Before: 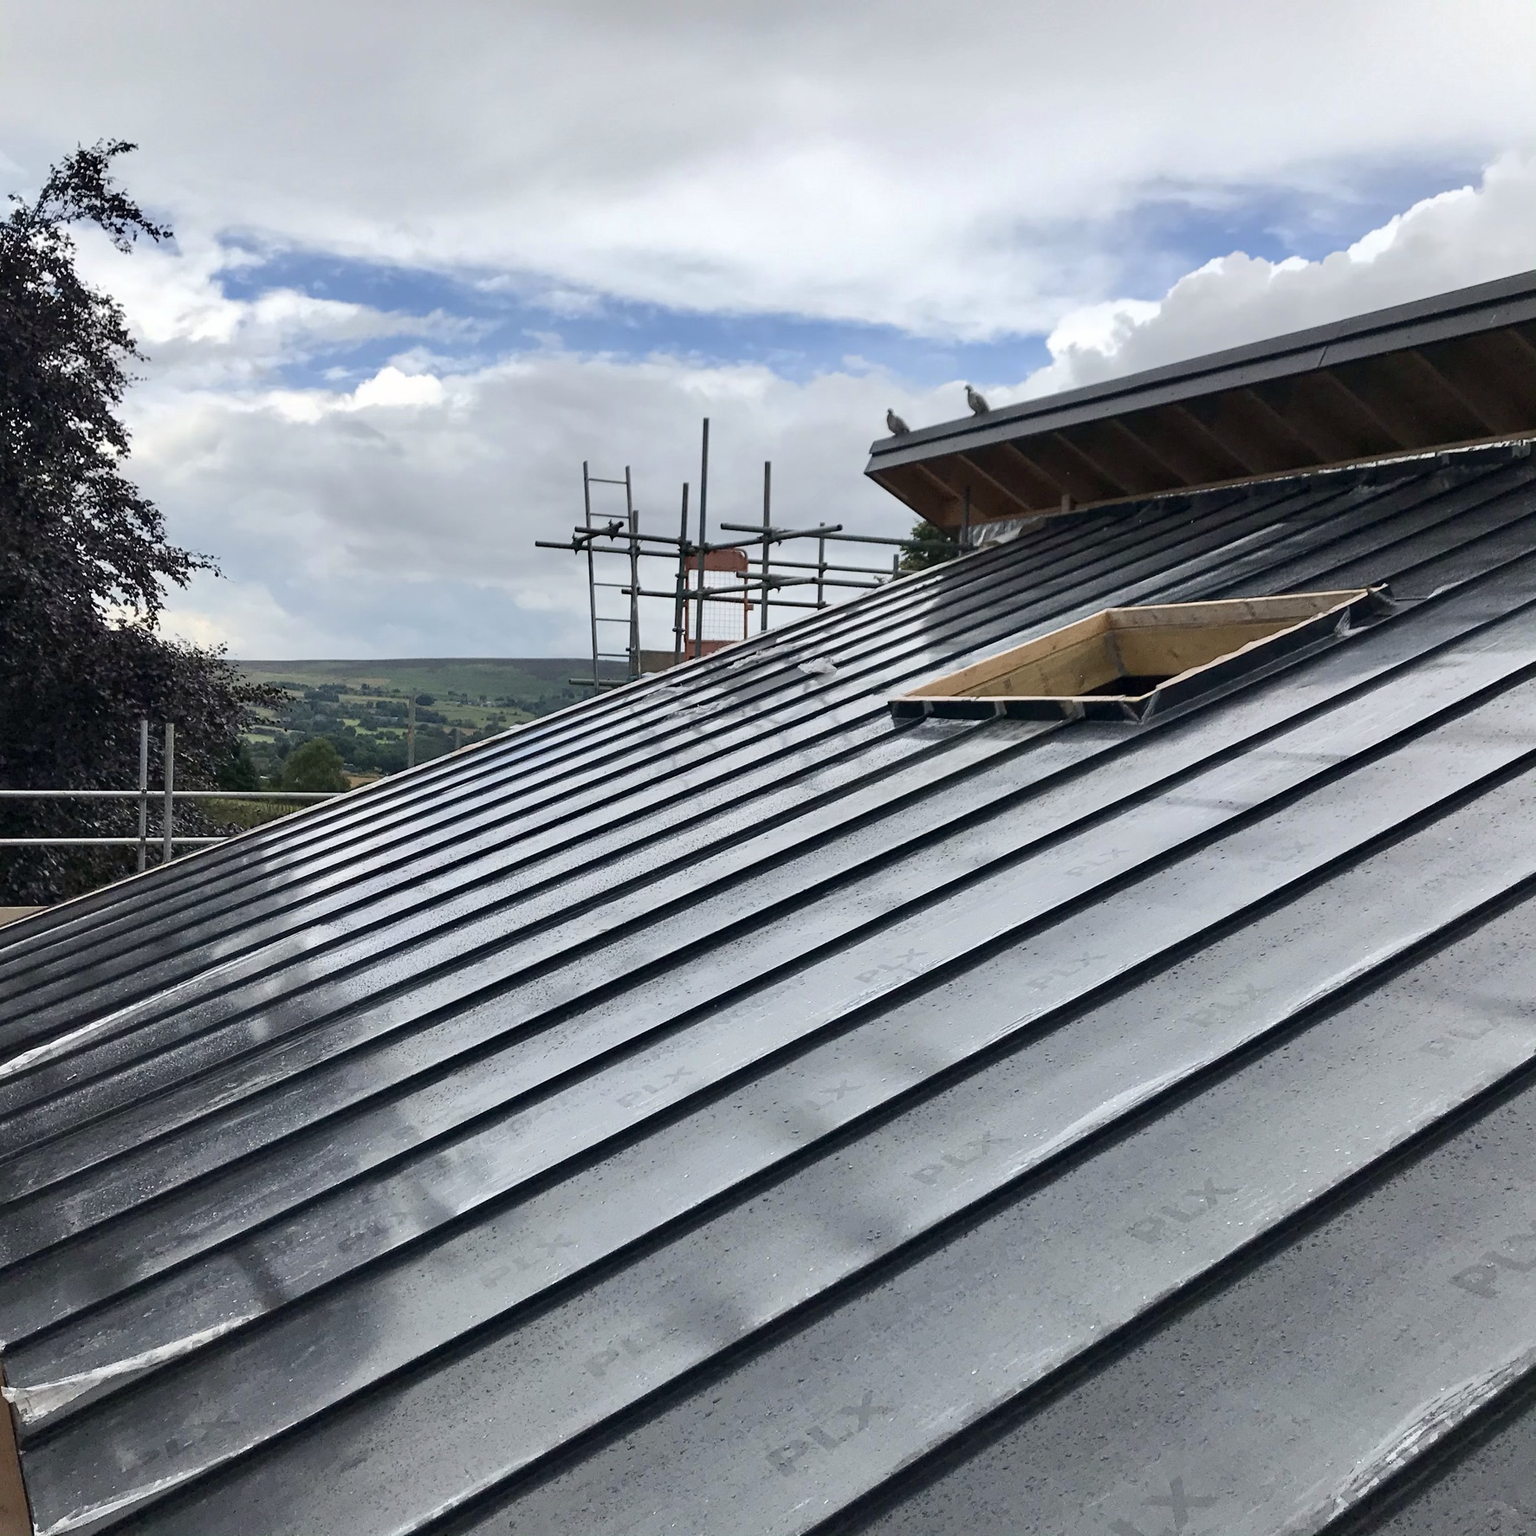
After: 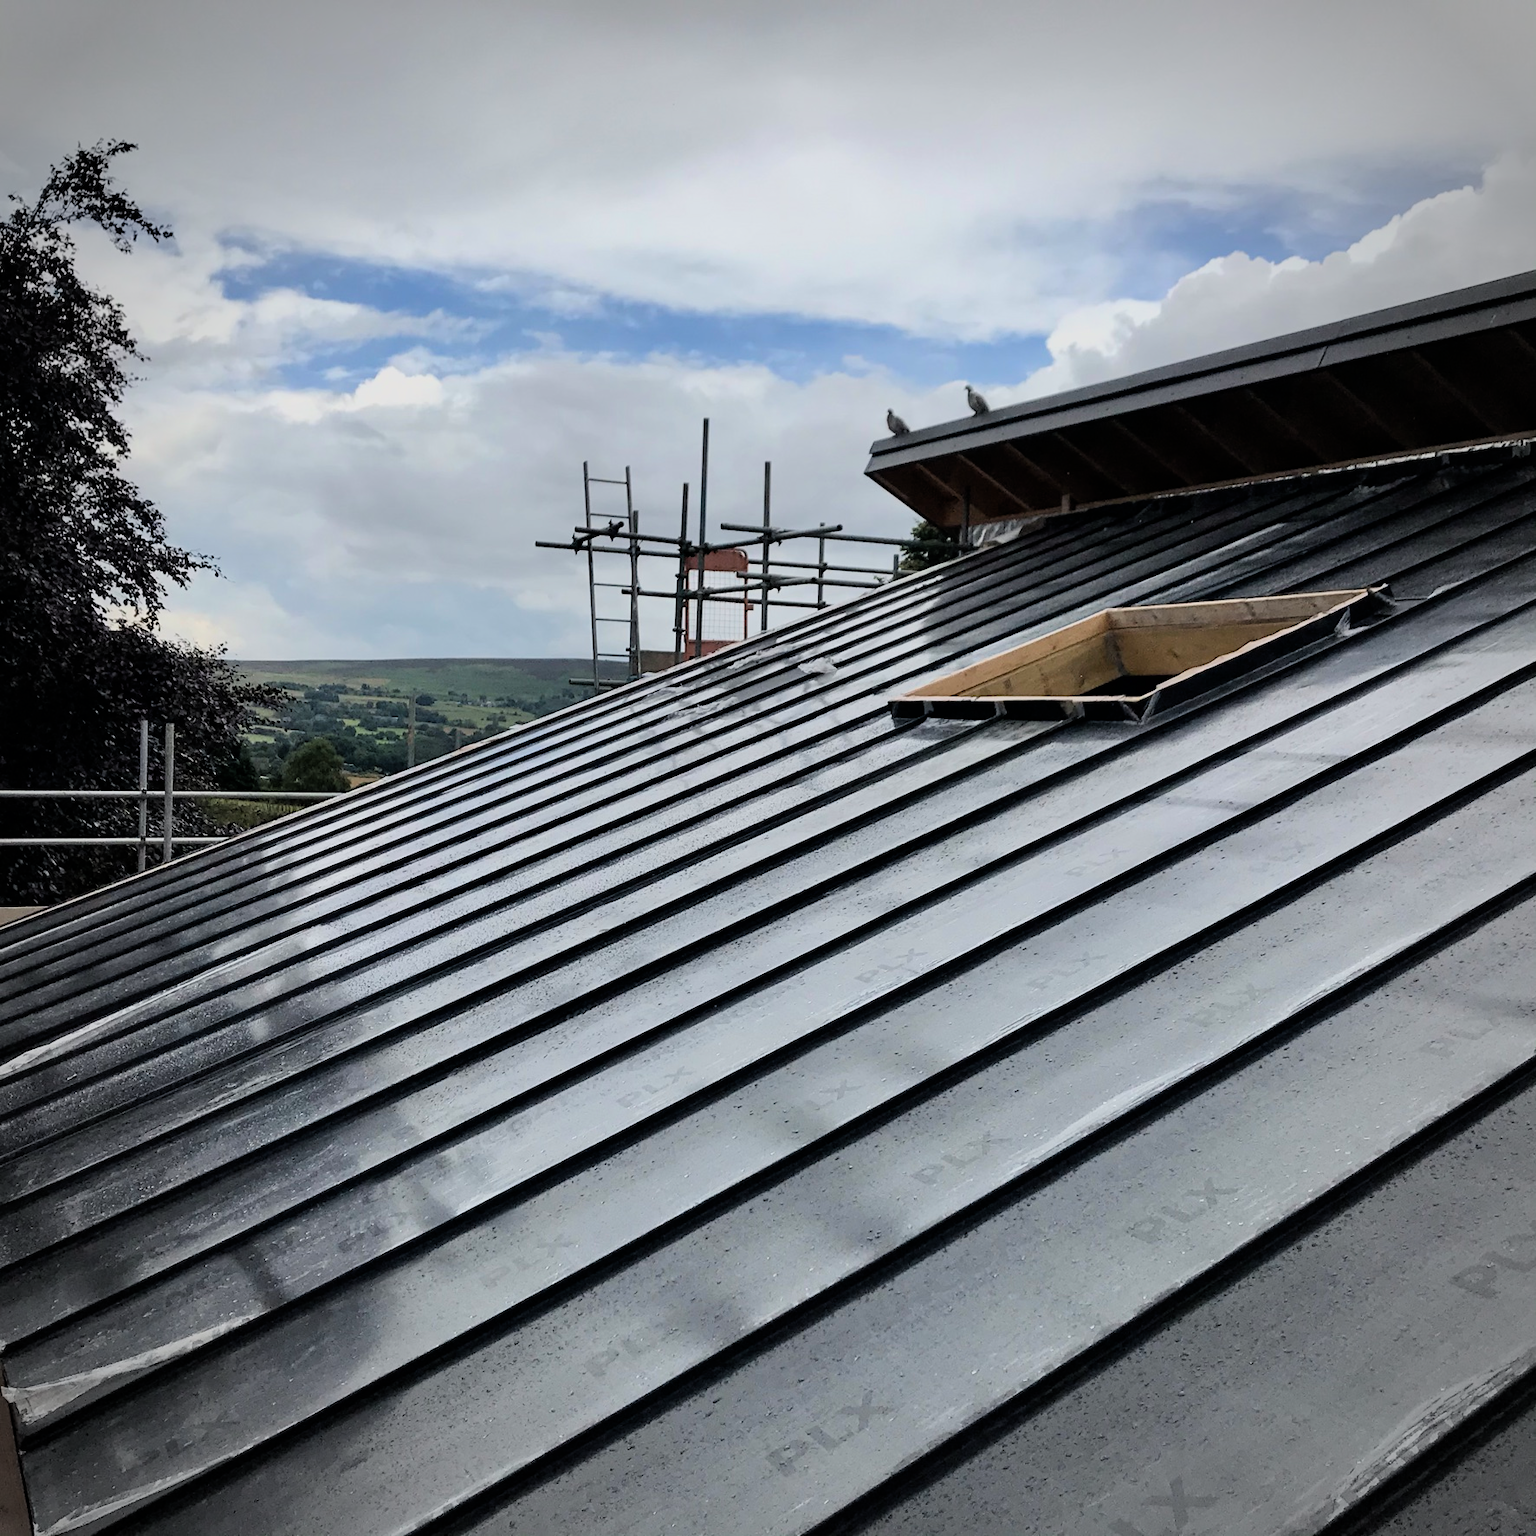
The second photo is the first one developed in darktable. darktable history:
filmic rgb: black relative exposure -7.99 EV, white relative exposure 4.01 EV, hardness 4.14, latitude 49.4%, contrast 1.101, color science v6 (2022)
vignetting: unbound false
